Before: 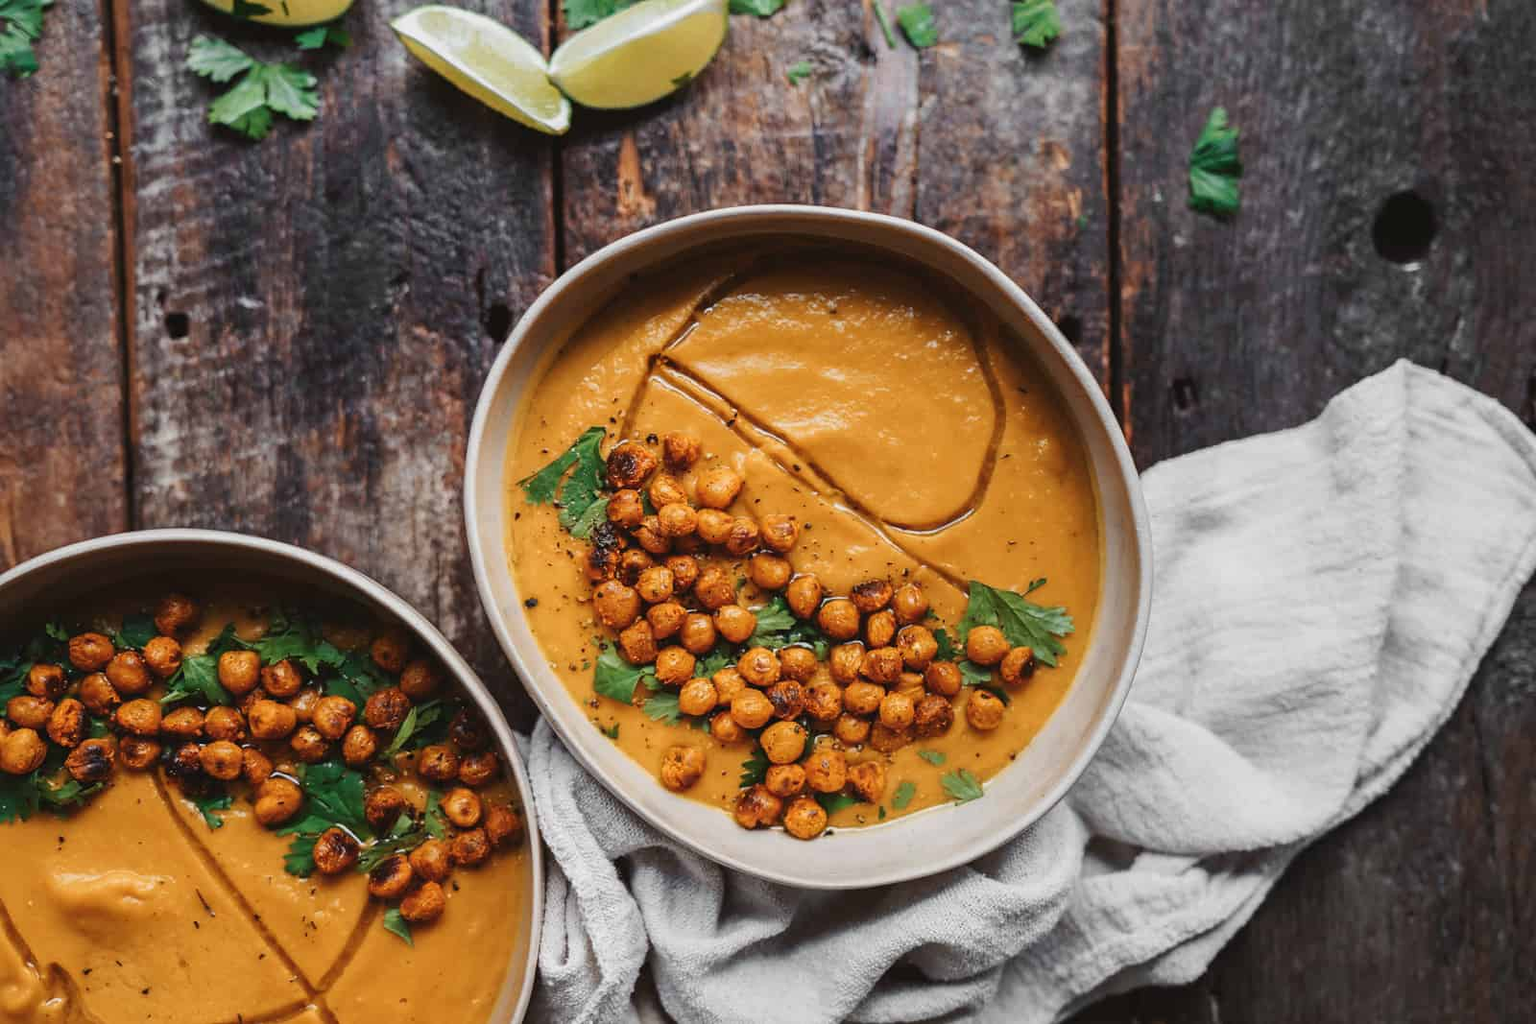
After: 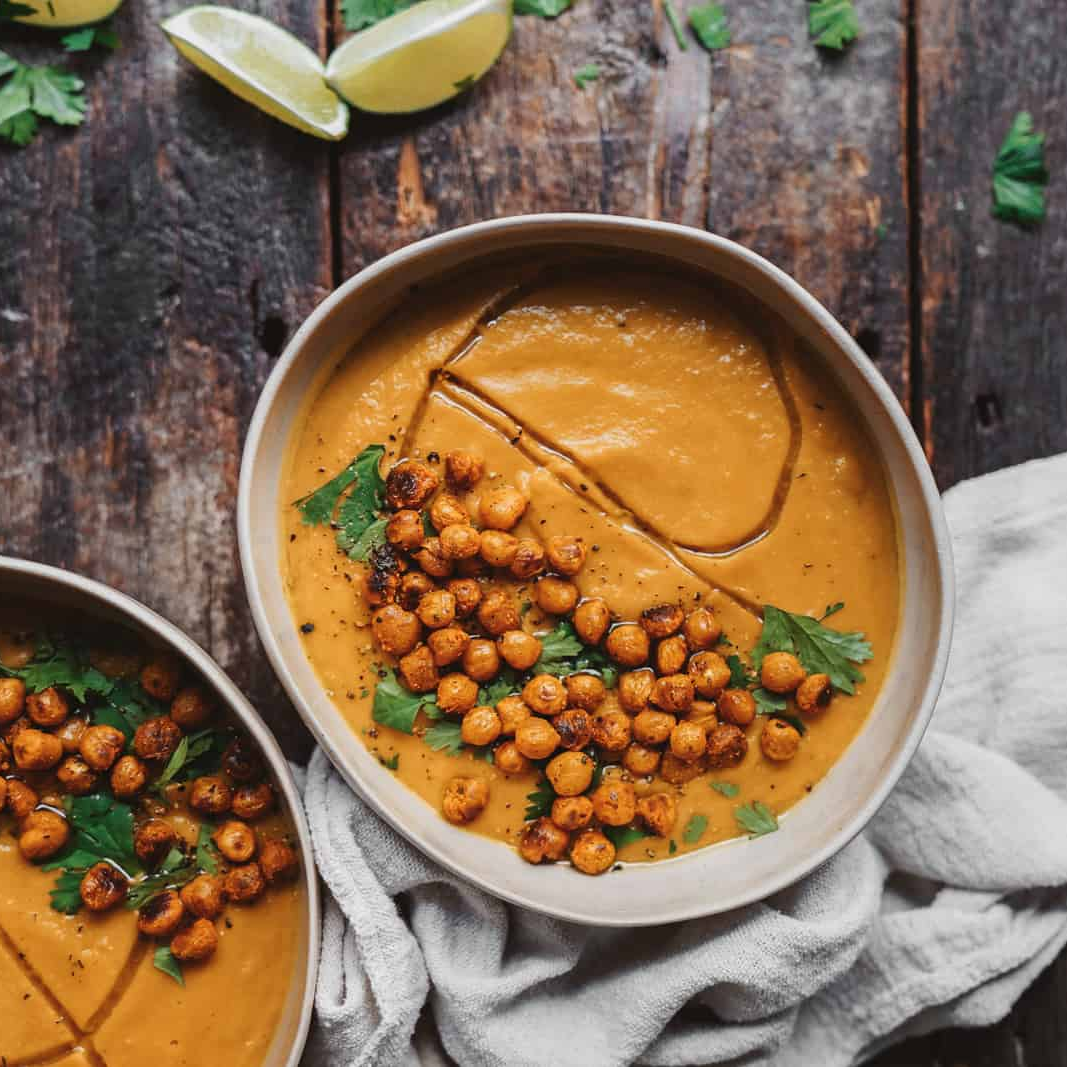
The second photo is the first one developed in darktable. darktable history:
crop: left 15.397%, right 17.914%
